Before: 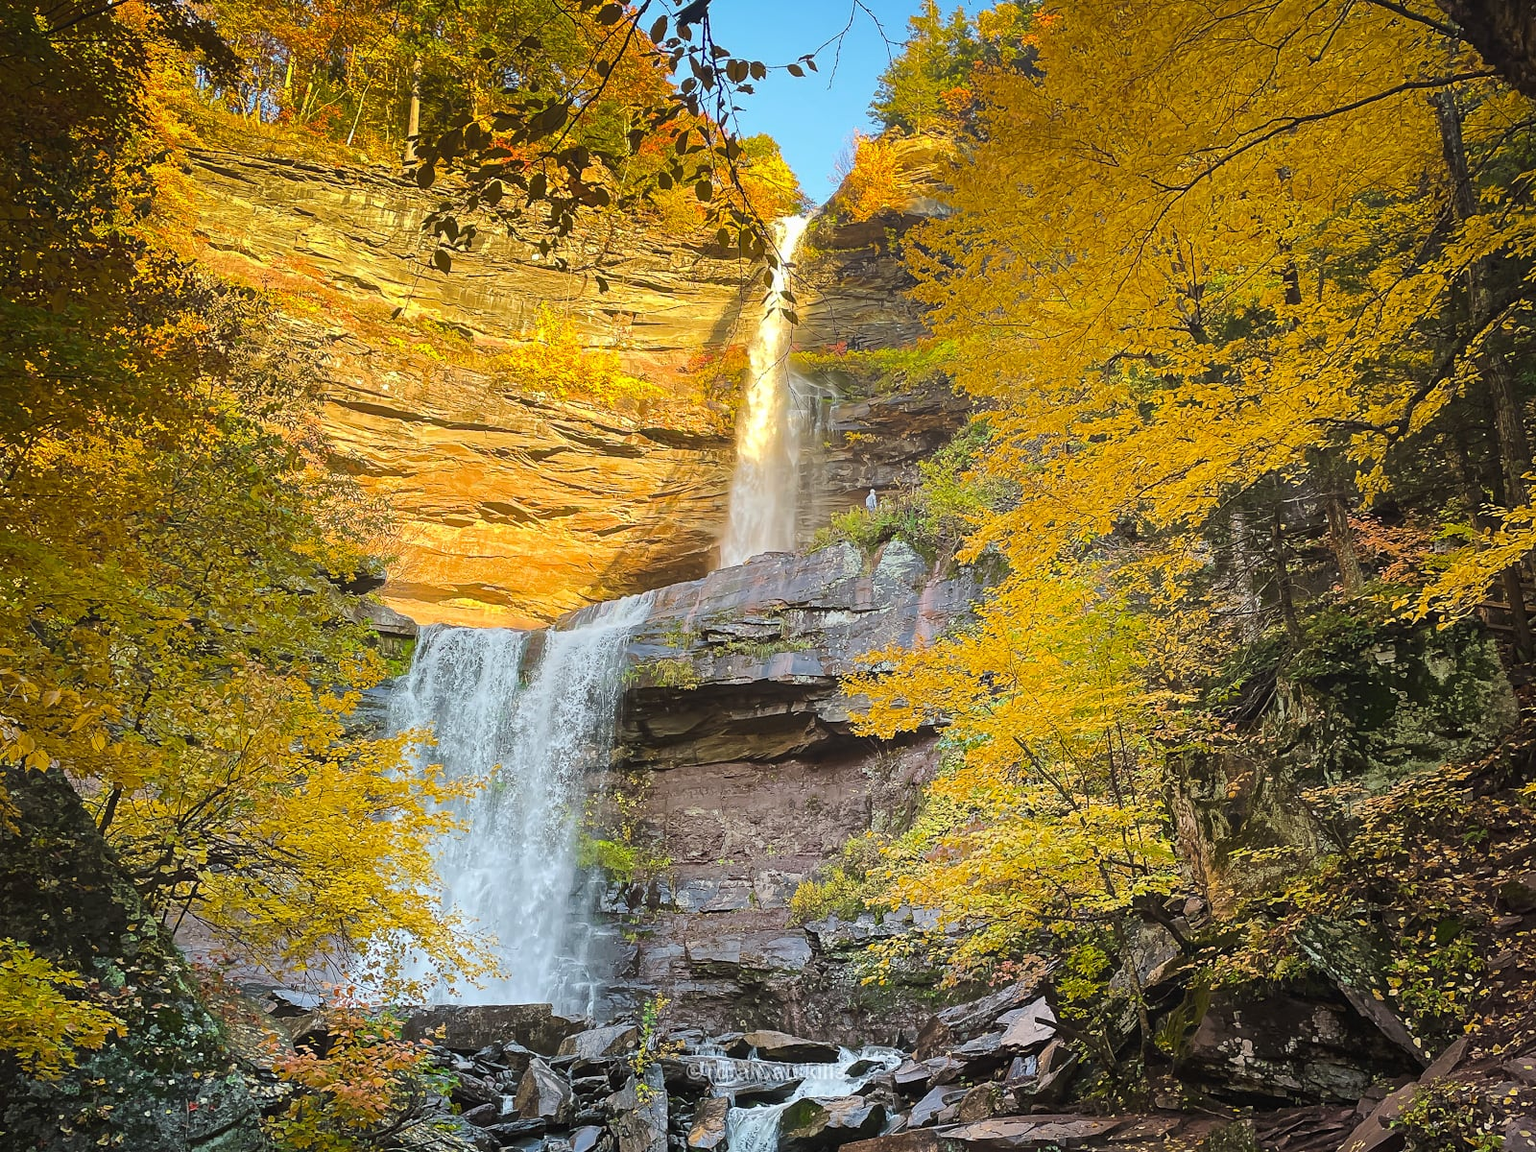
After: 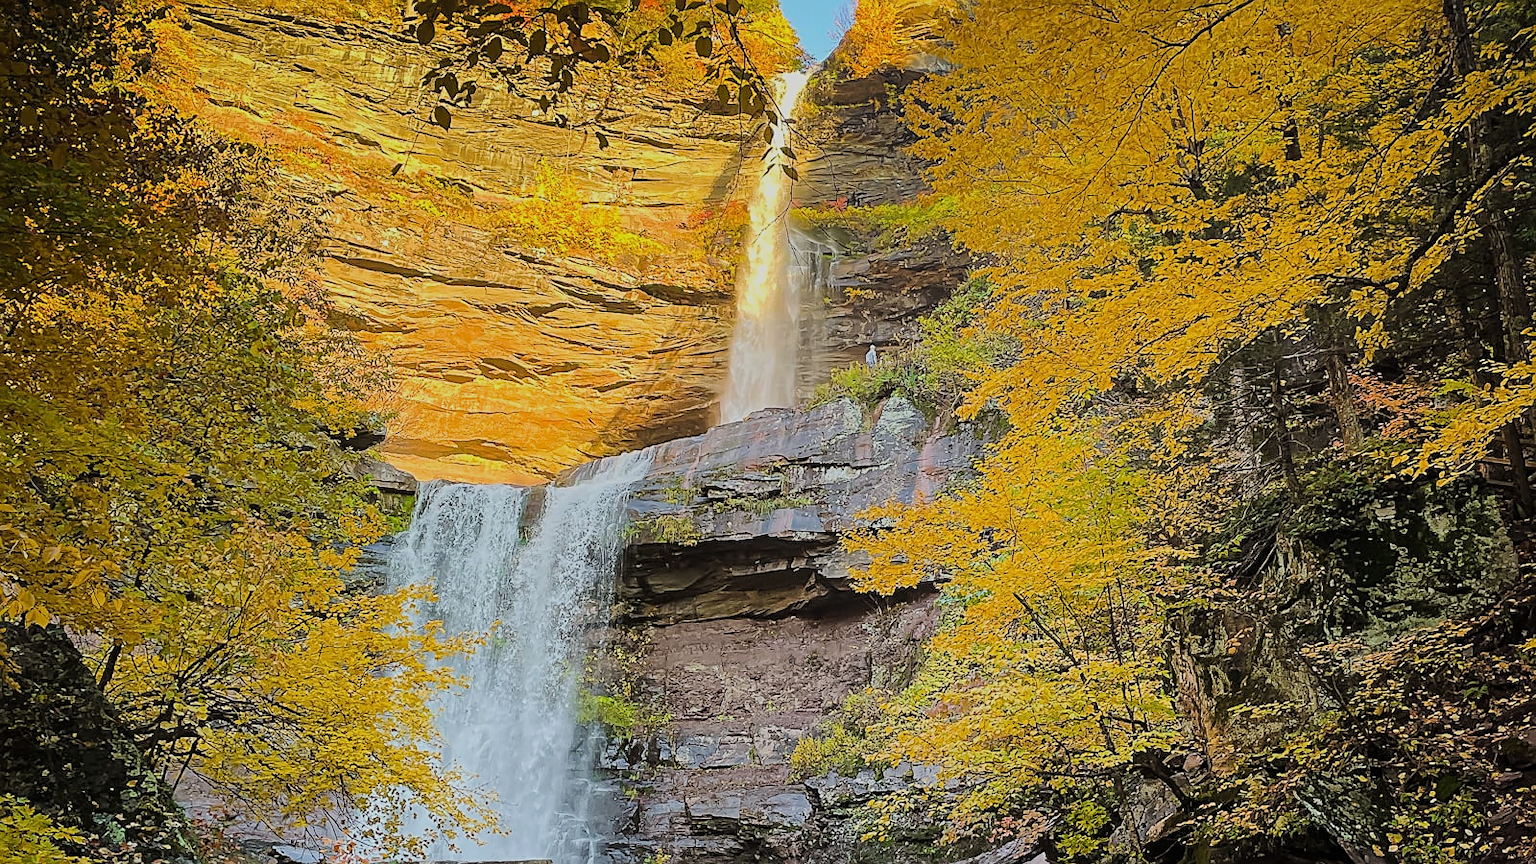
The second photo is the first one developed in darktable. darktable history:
filmic rgb: black relative exposure -7.65 EV, white relative exposure 4.56 EV, hardness 3.61, color science v6 (2022)
sharpen: on, module defaults
crop and rotate: top 12.5%, bottom 12.5%
